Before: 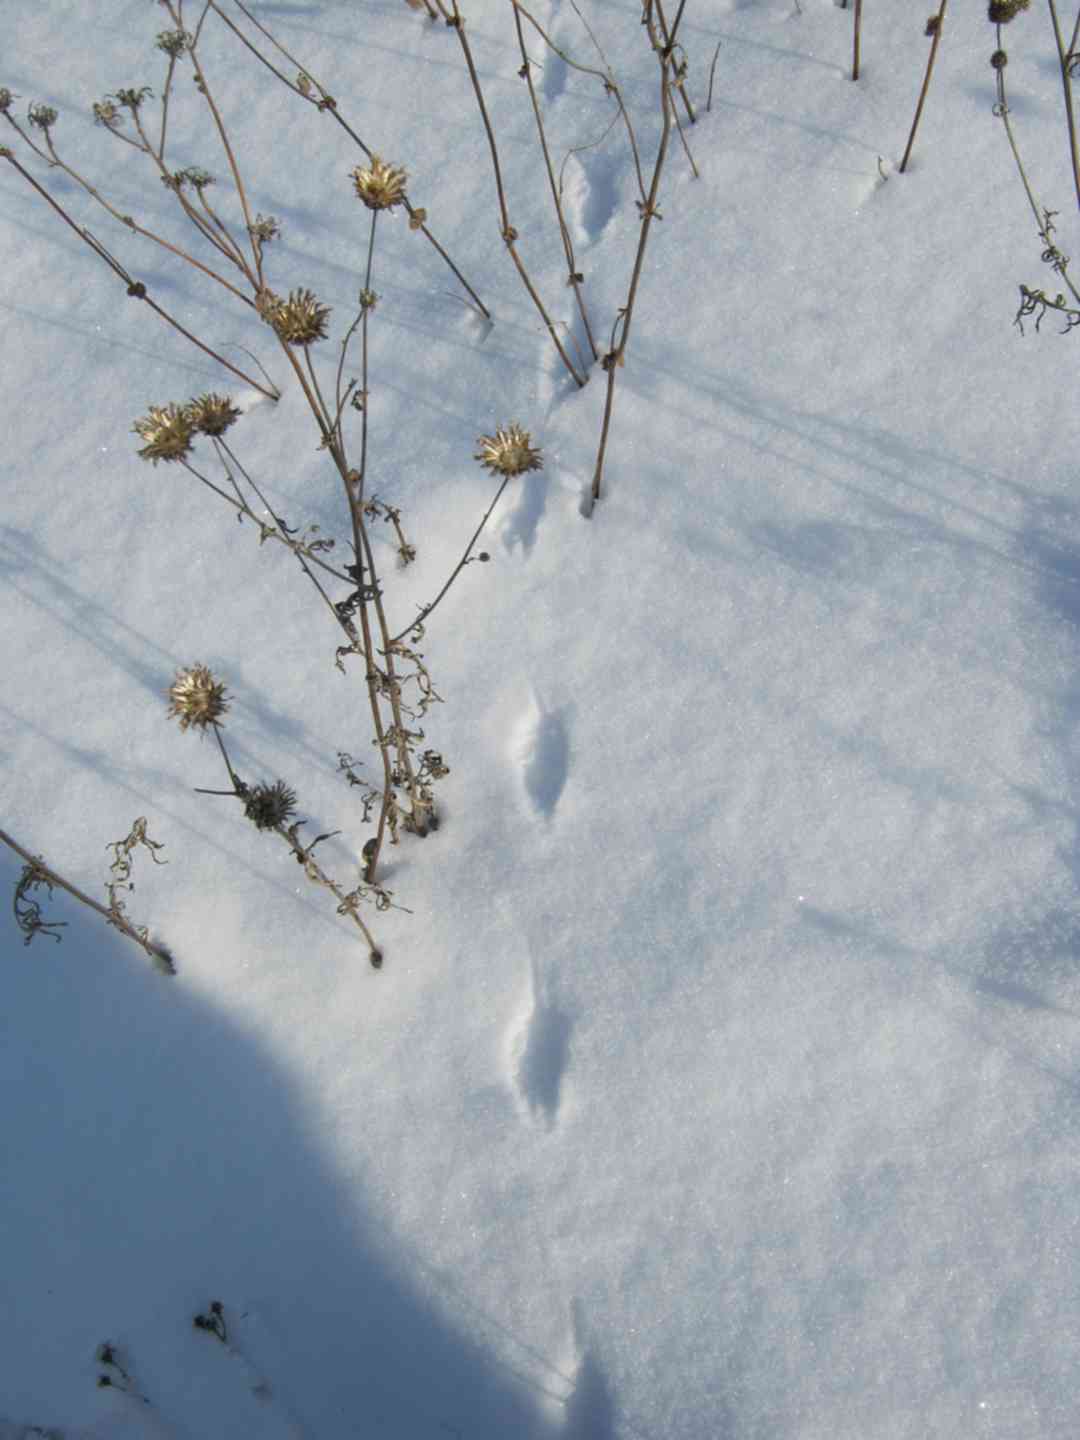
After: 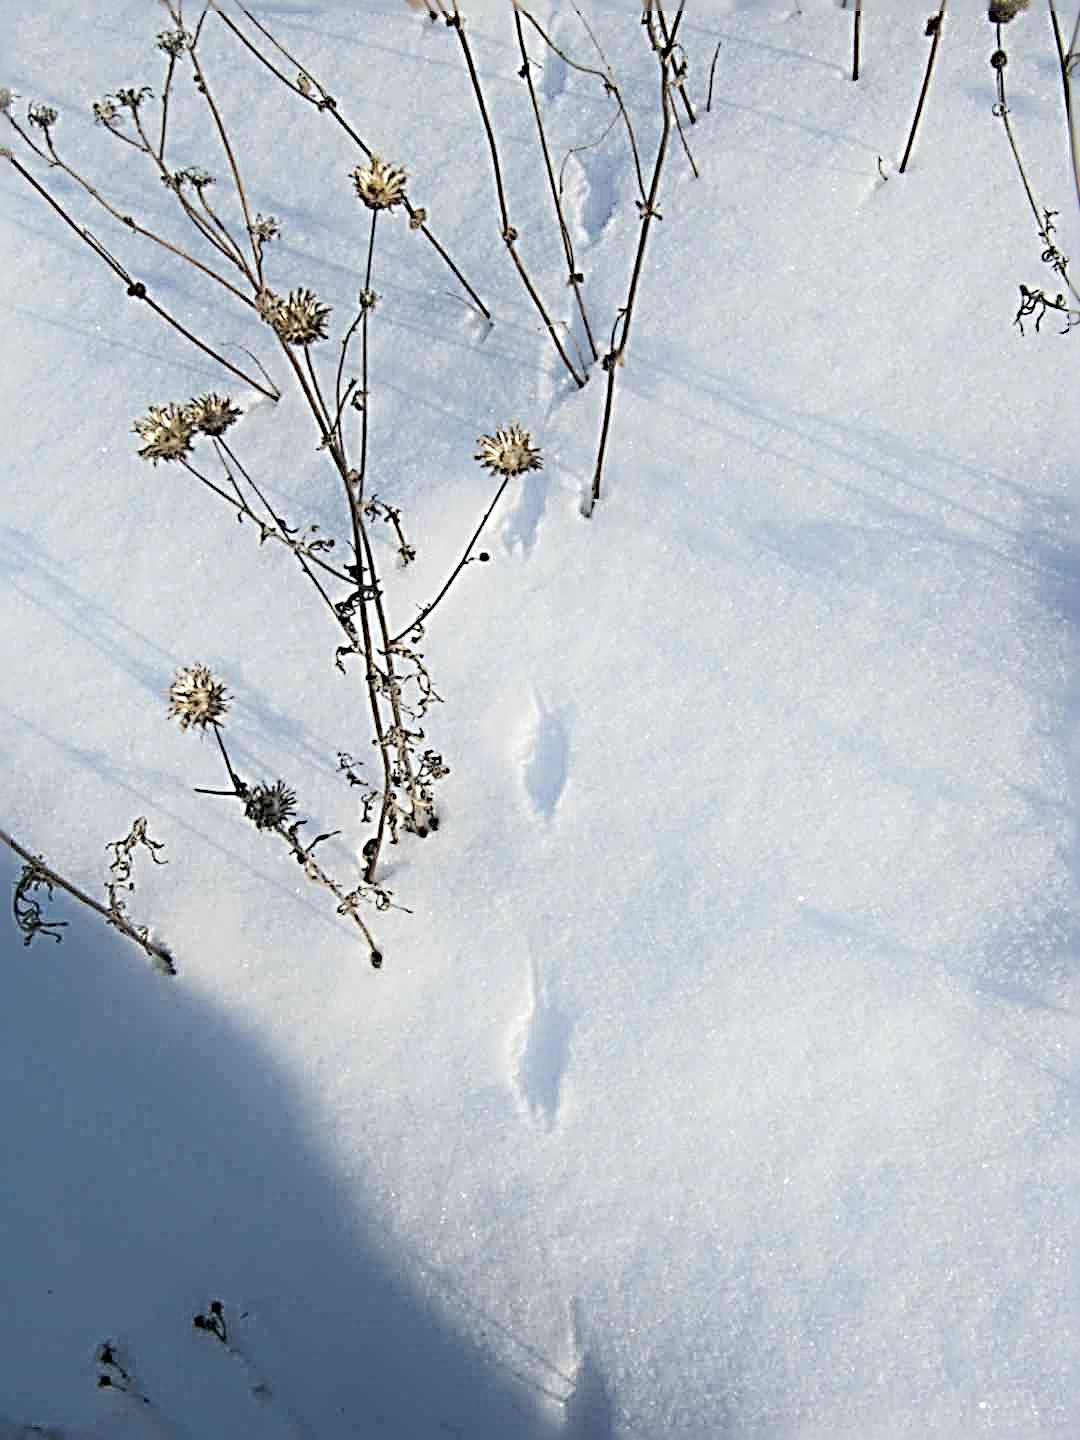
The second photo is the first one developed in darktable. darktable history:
sharpen: radius 4.011, amount 2
shadows and highlights: shadows -52.65, highlights 87.28, soften with gaussian
